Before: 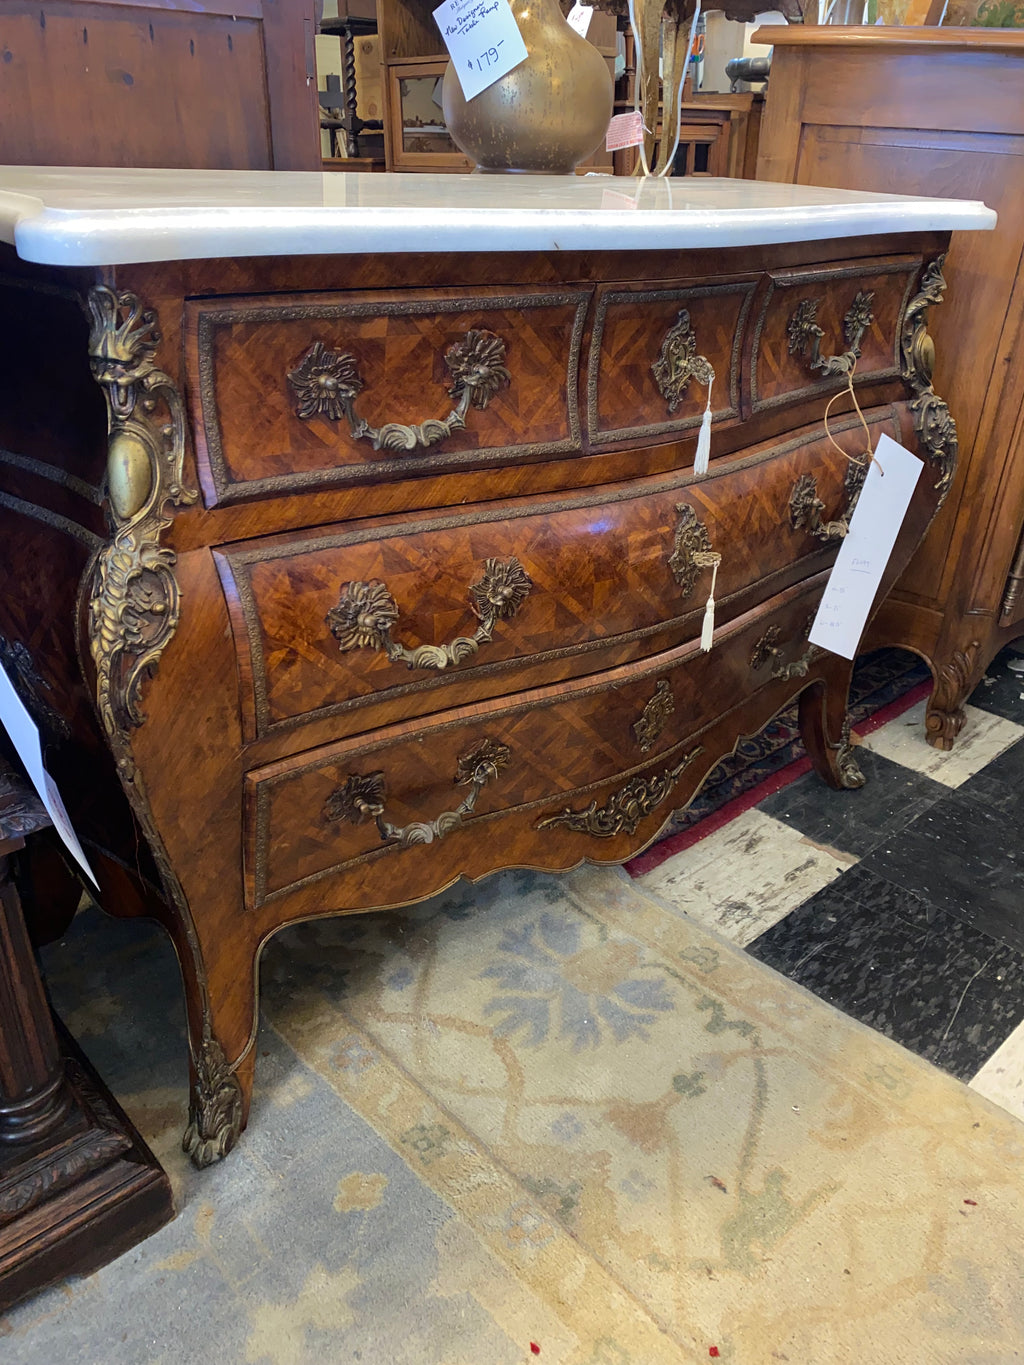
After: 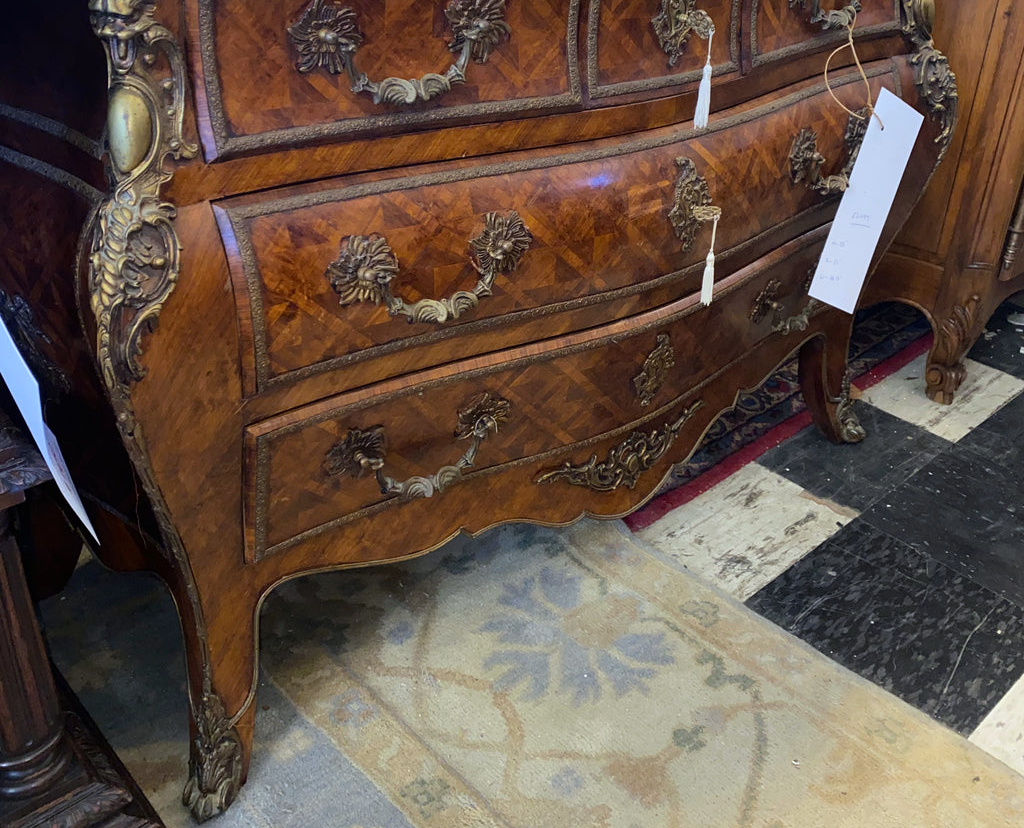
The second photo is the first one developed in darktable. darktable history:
white balance: red 0.967, blue 1.049
crop and rotate: top 25.357%, bottom 13.942%
